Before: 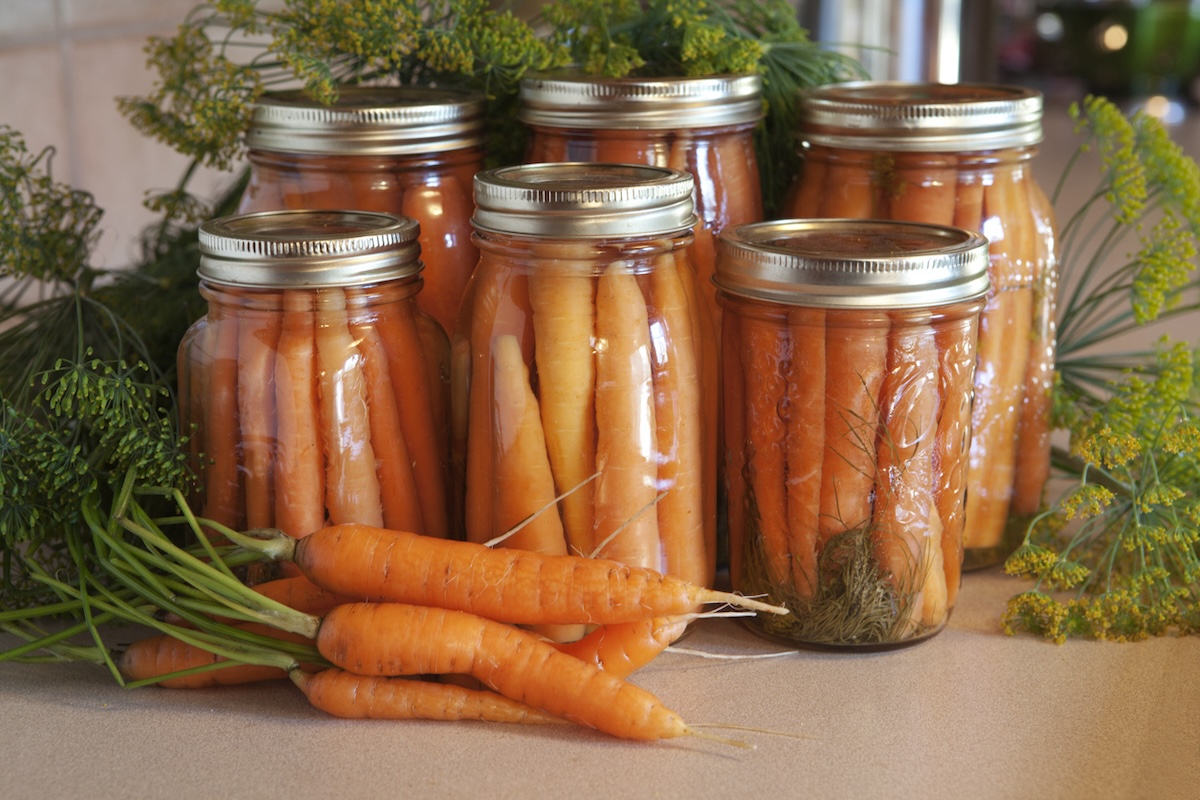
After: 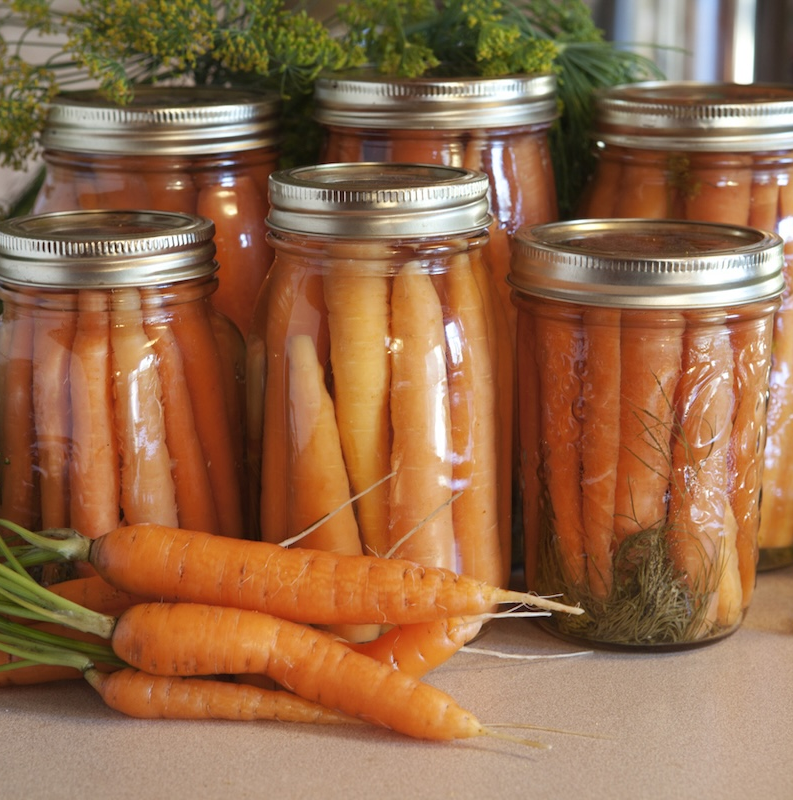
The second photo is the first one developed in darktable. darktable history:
crop: left 17.118%, right 16.765%
